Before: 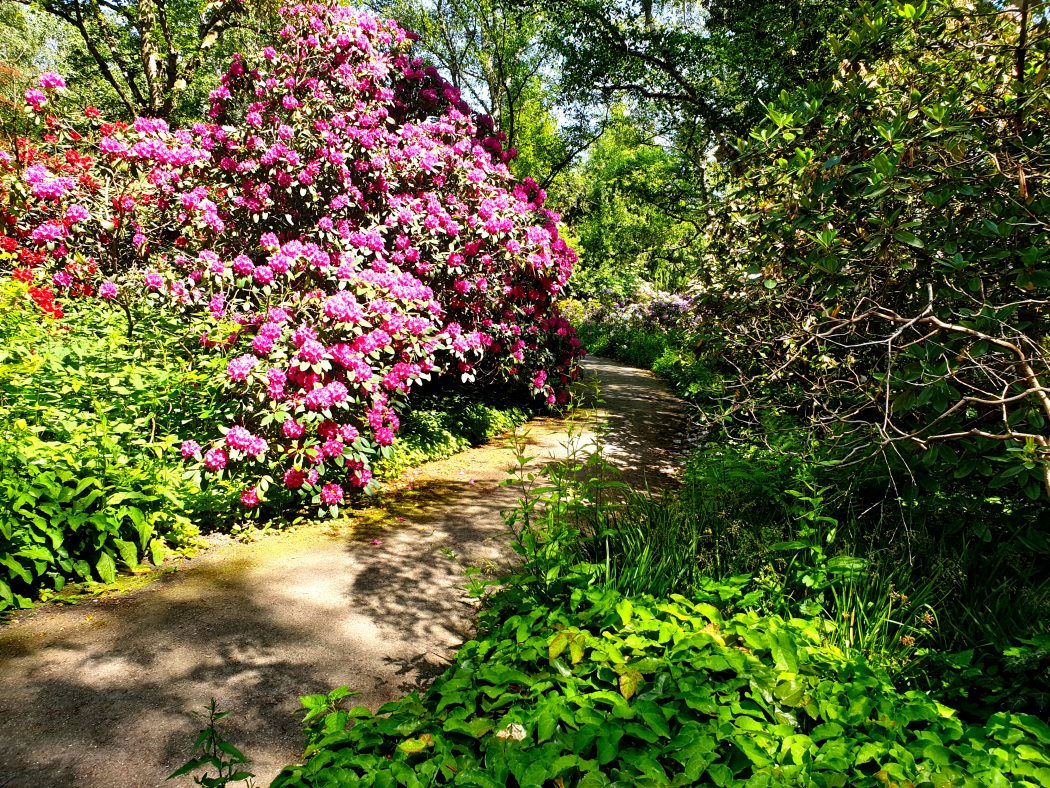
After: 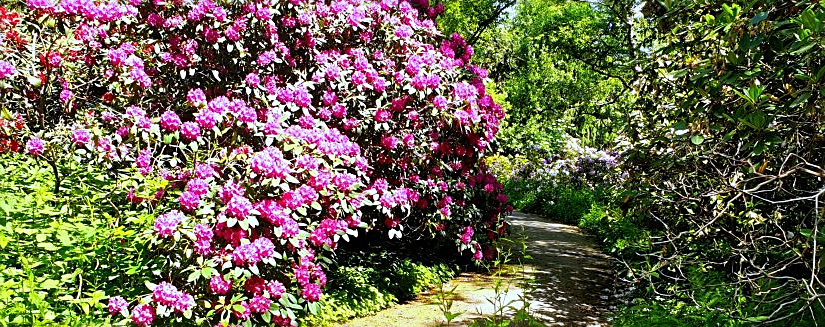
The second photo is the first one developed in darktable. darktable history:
white balance: red 0.931, blue 1.11
crop: left 7.036%, top 18.398%, right 14.379%, bottom 40.043%
sharpen: radius 1.864, amount 0.398, threshold 1.271
